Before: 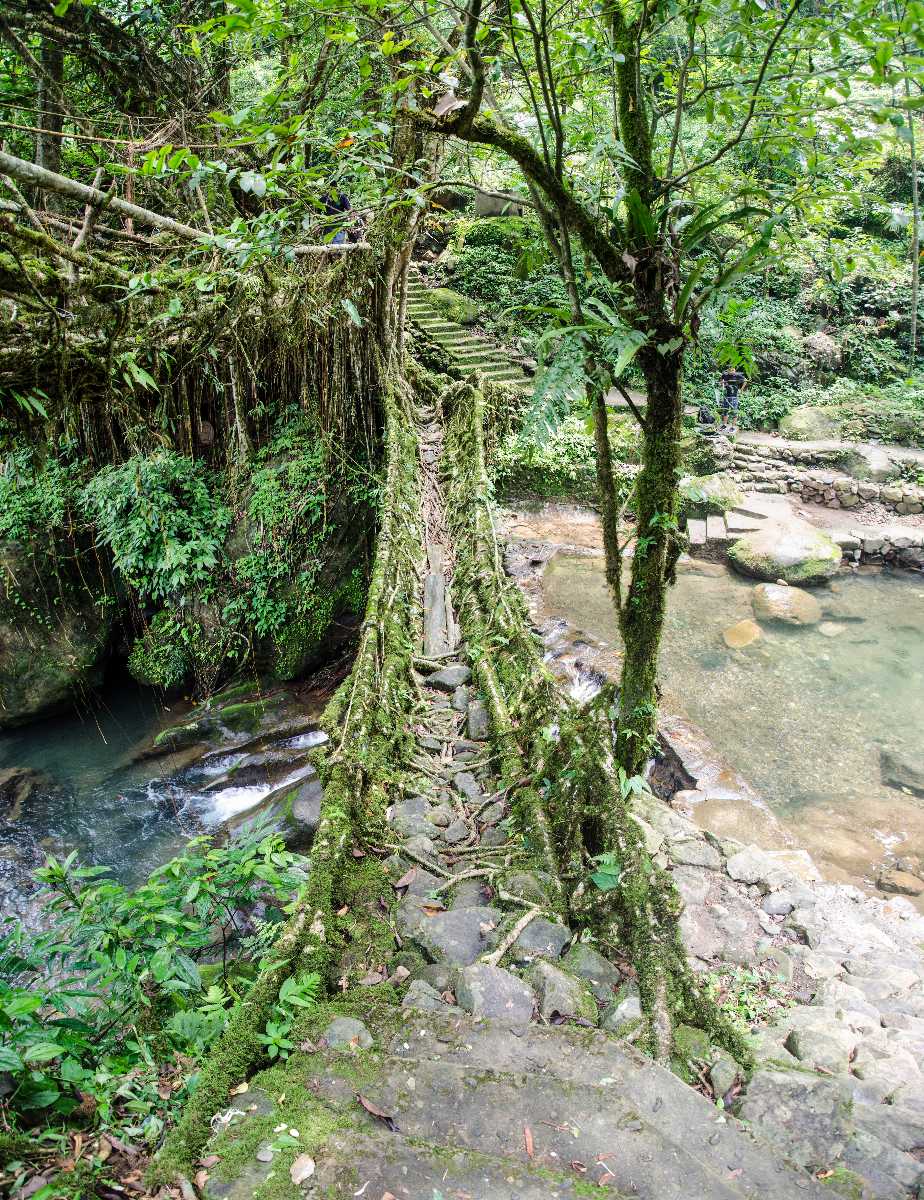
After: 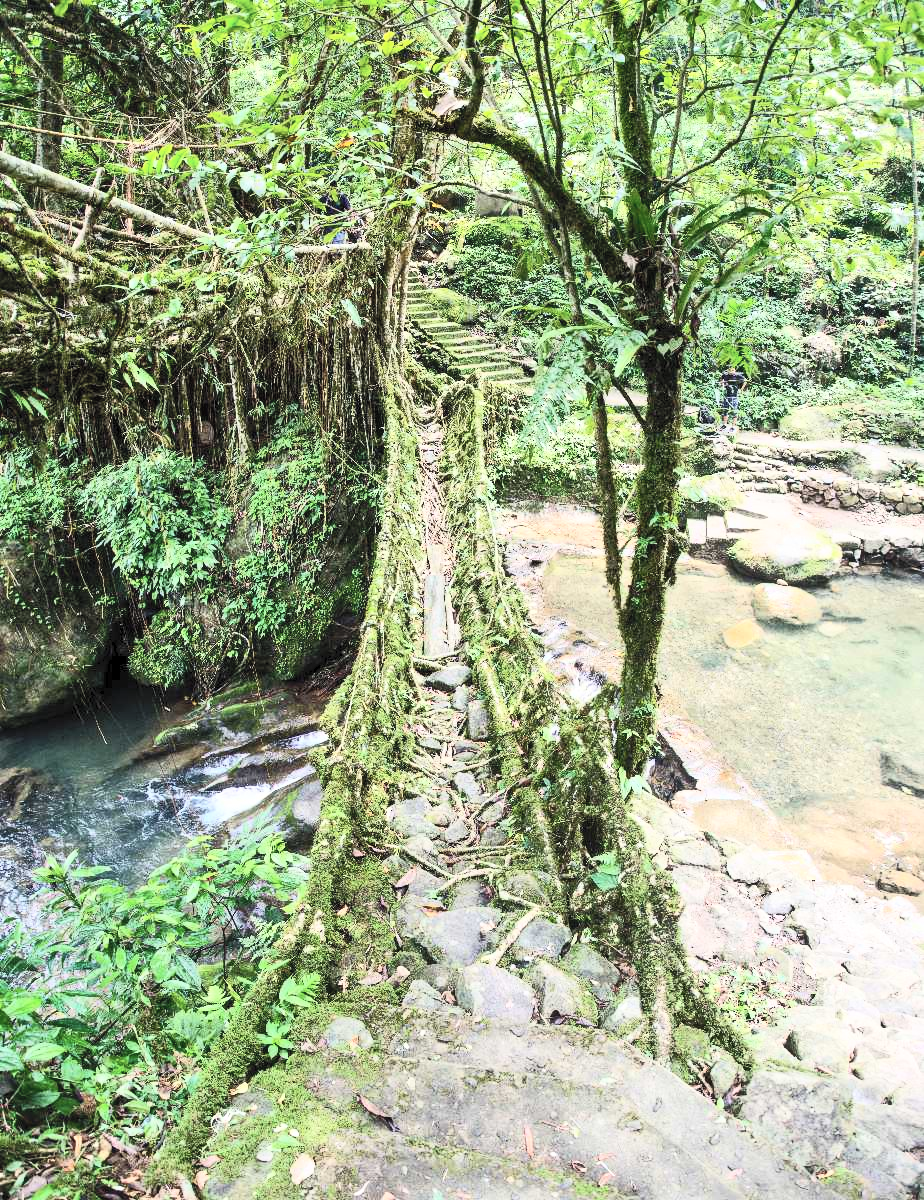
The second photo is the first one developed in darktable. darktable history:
shadows and highlights: shadows 48.45, highlights -41.87, shadows color adjustment 99.14%, highlights color adjustment 0.447%, soften with gaussian
contrast brightness saturation: contrast 0.378, brightness 0.532
